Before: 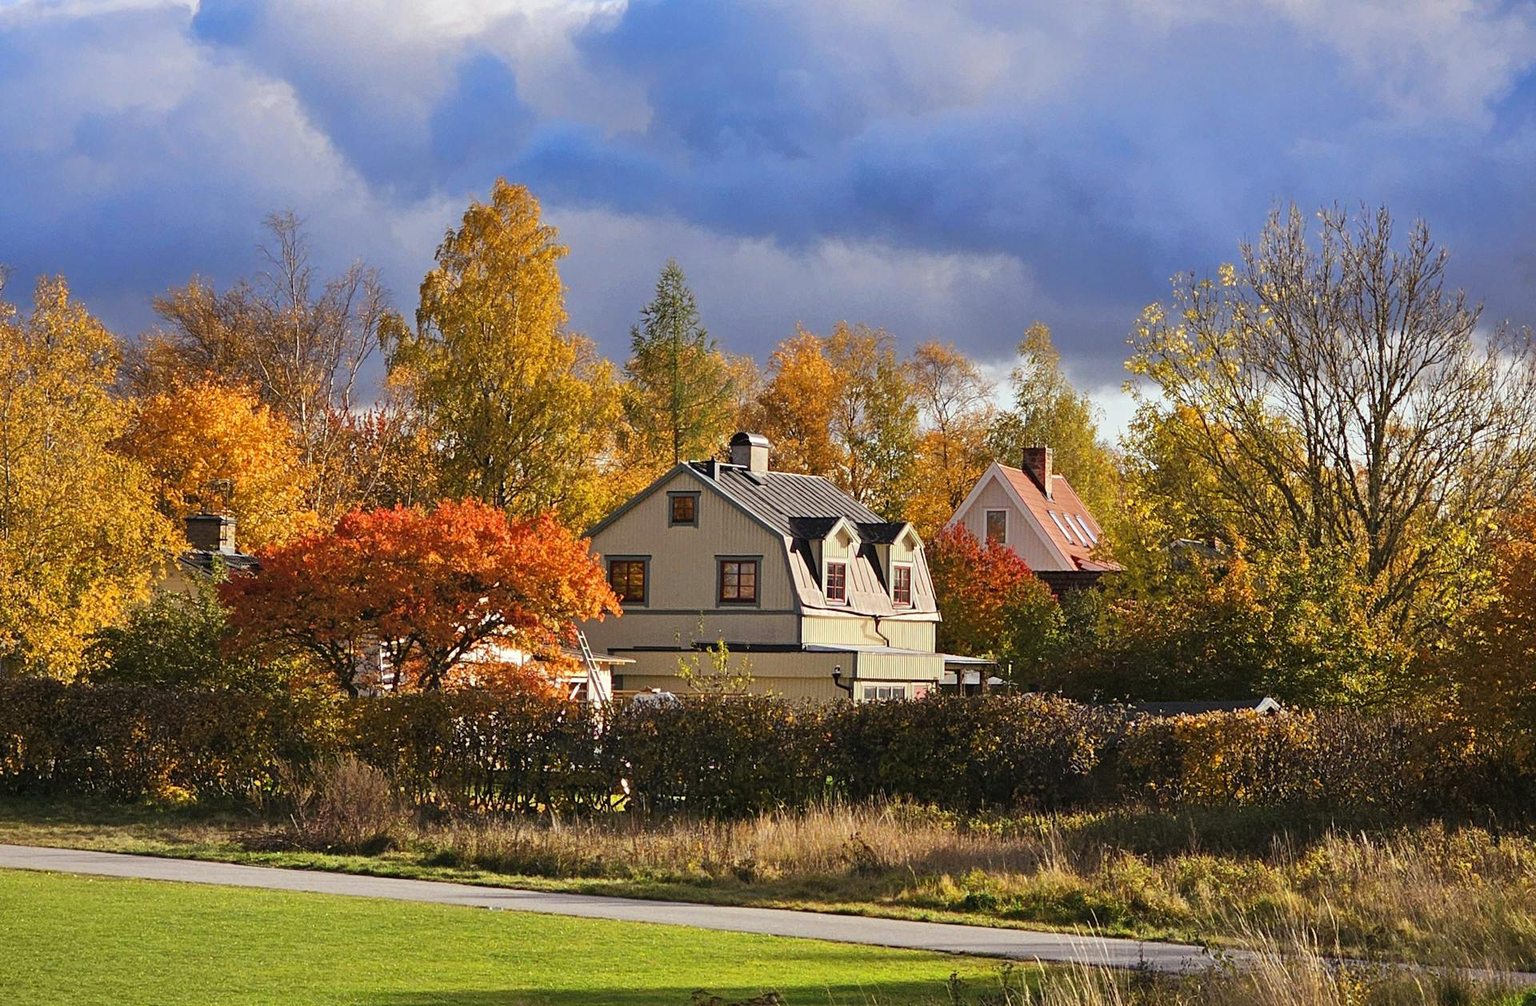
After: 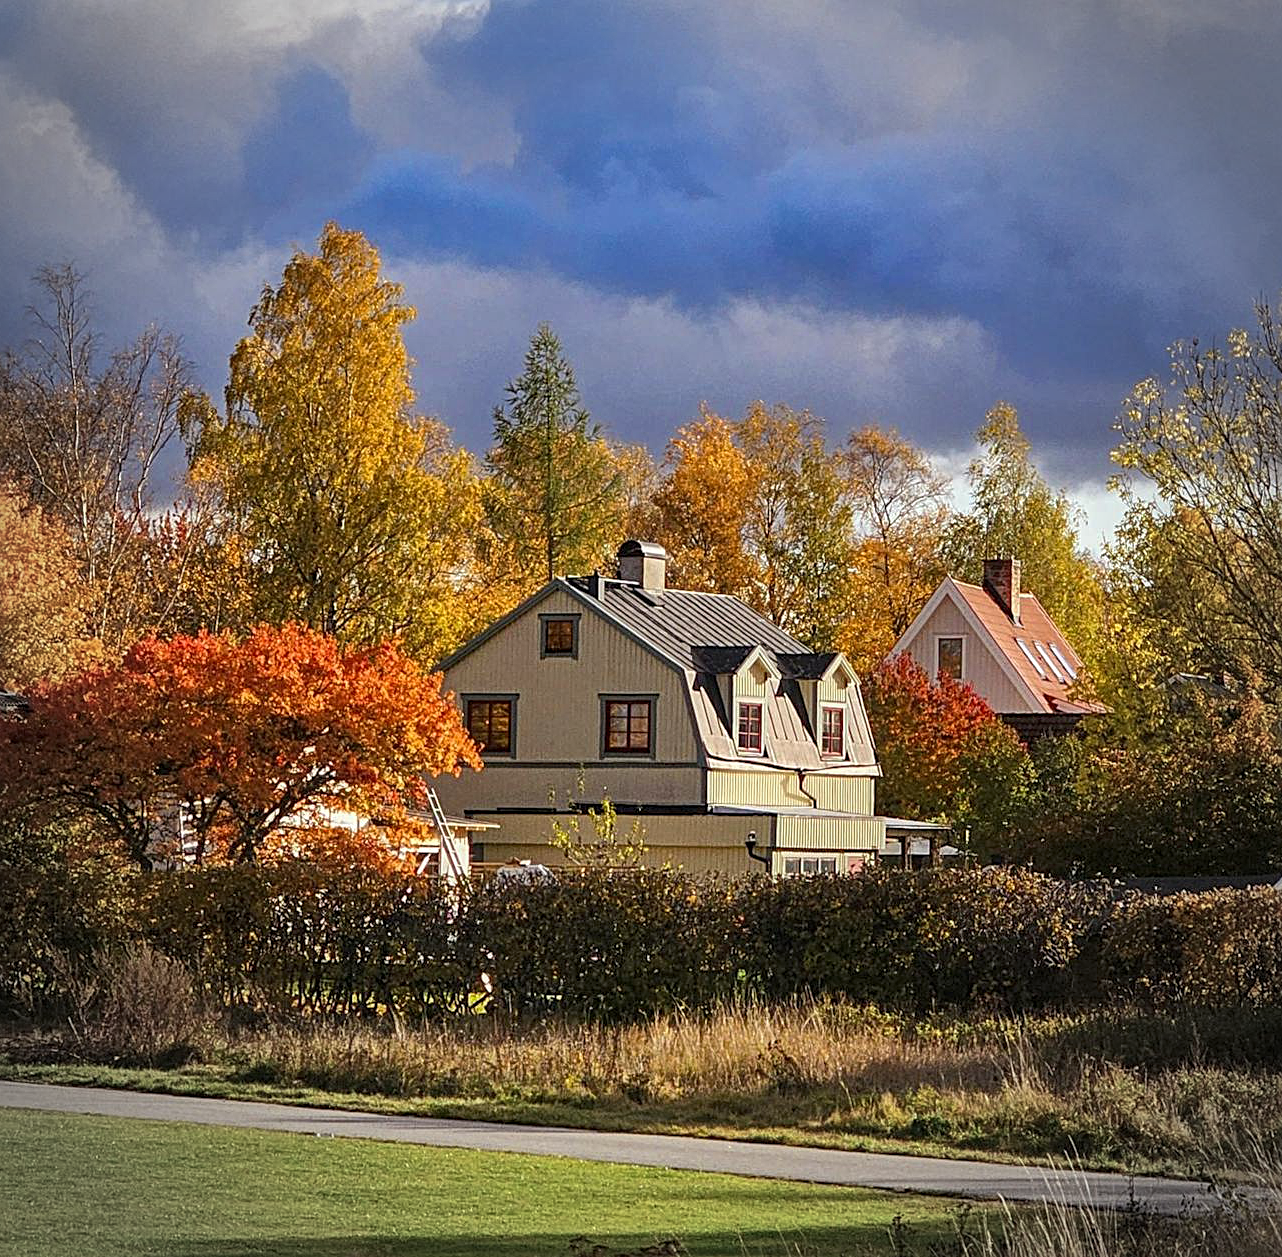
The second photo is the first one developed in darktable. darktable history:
haze removal: adaptive false
sharpen: on, module defaults
contrast equalizer: octaves 7, y [[0.5, 0.5, 0.472, 0.5, 0.5, 0.5], [0.5 ×6], [0.5 ×6], [0 ×6], [0 ×6]]
vignetting: fall-off start 71.94%
crop: left 15.414%, right 17.769%
local contrast: on, module defaults
